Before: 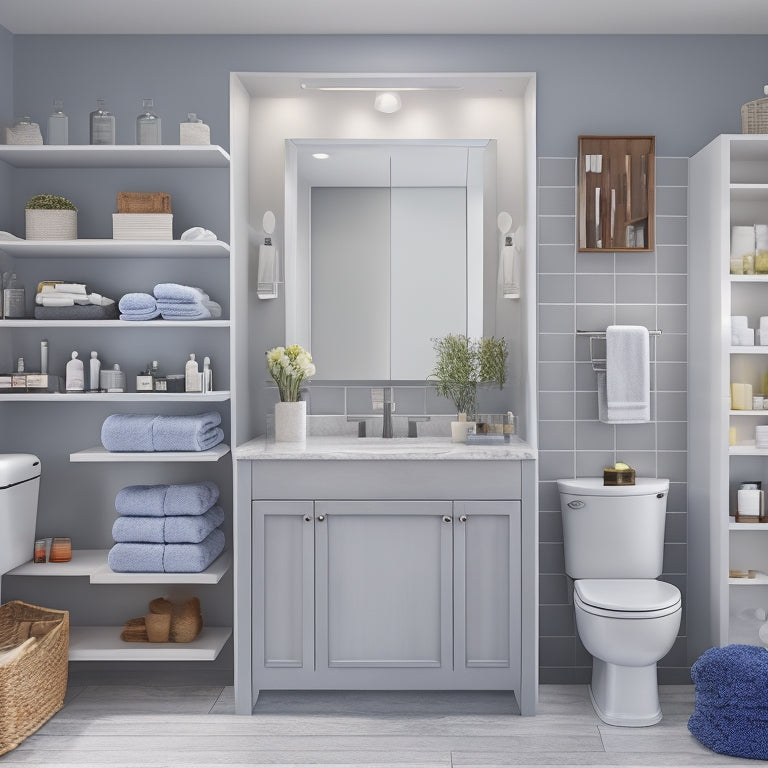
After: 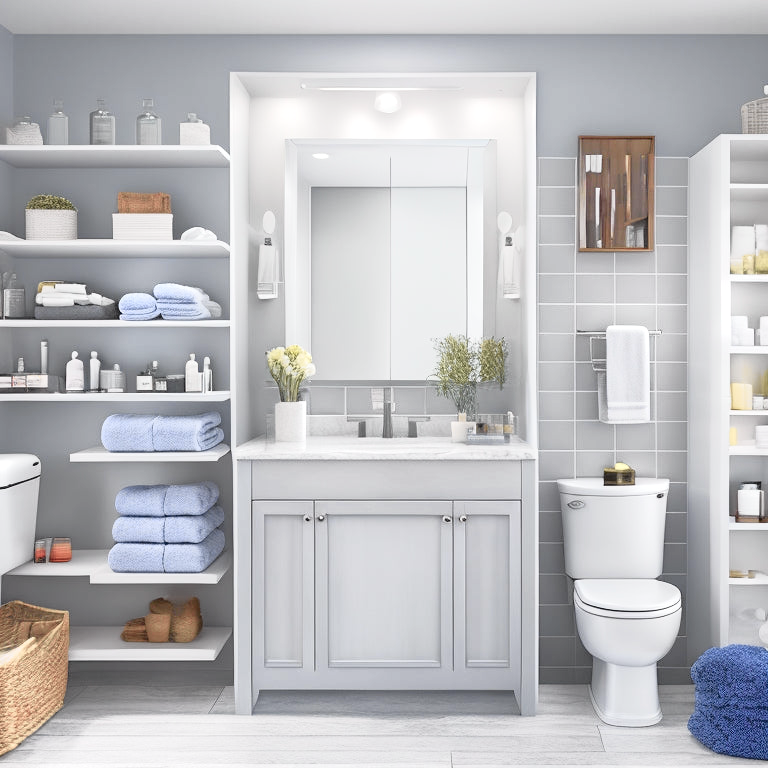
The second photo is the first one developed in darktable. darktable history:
tone curve: curves: ch0 [(0, 0.009) (0.105, 0.08) (0.195, 0.18) (0.283, 0.316) (0.384, 0.434) (0.485, 0.531) (0.638, 0.69) (0.81, 0.872) (1, 0.977)]; ch1 [(0, 0) (0.161, 0.092) (0.35, 0.33) (0.379, 0.401) (0.456, 0.469) (0.502, 0.5) (0.525, 0.518) (0.586, 0.617) (0.635, 0.655) (1, 1)]; ch2 [(0, 0) (0.371, 0.362) (0.437, 0.437) (0.48, 0.49) (0.53, 0.515) (0.56, 0.571) (0.622, 0.606) (1, 1)], color space Lab, independent channels, preserve colors none
exposure: black level correction 0.001, exposure 0.499 EV, compensate highlight preservation false
